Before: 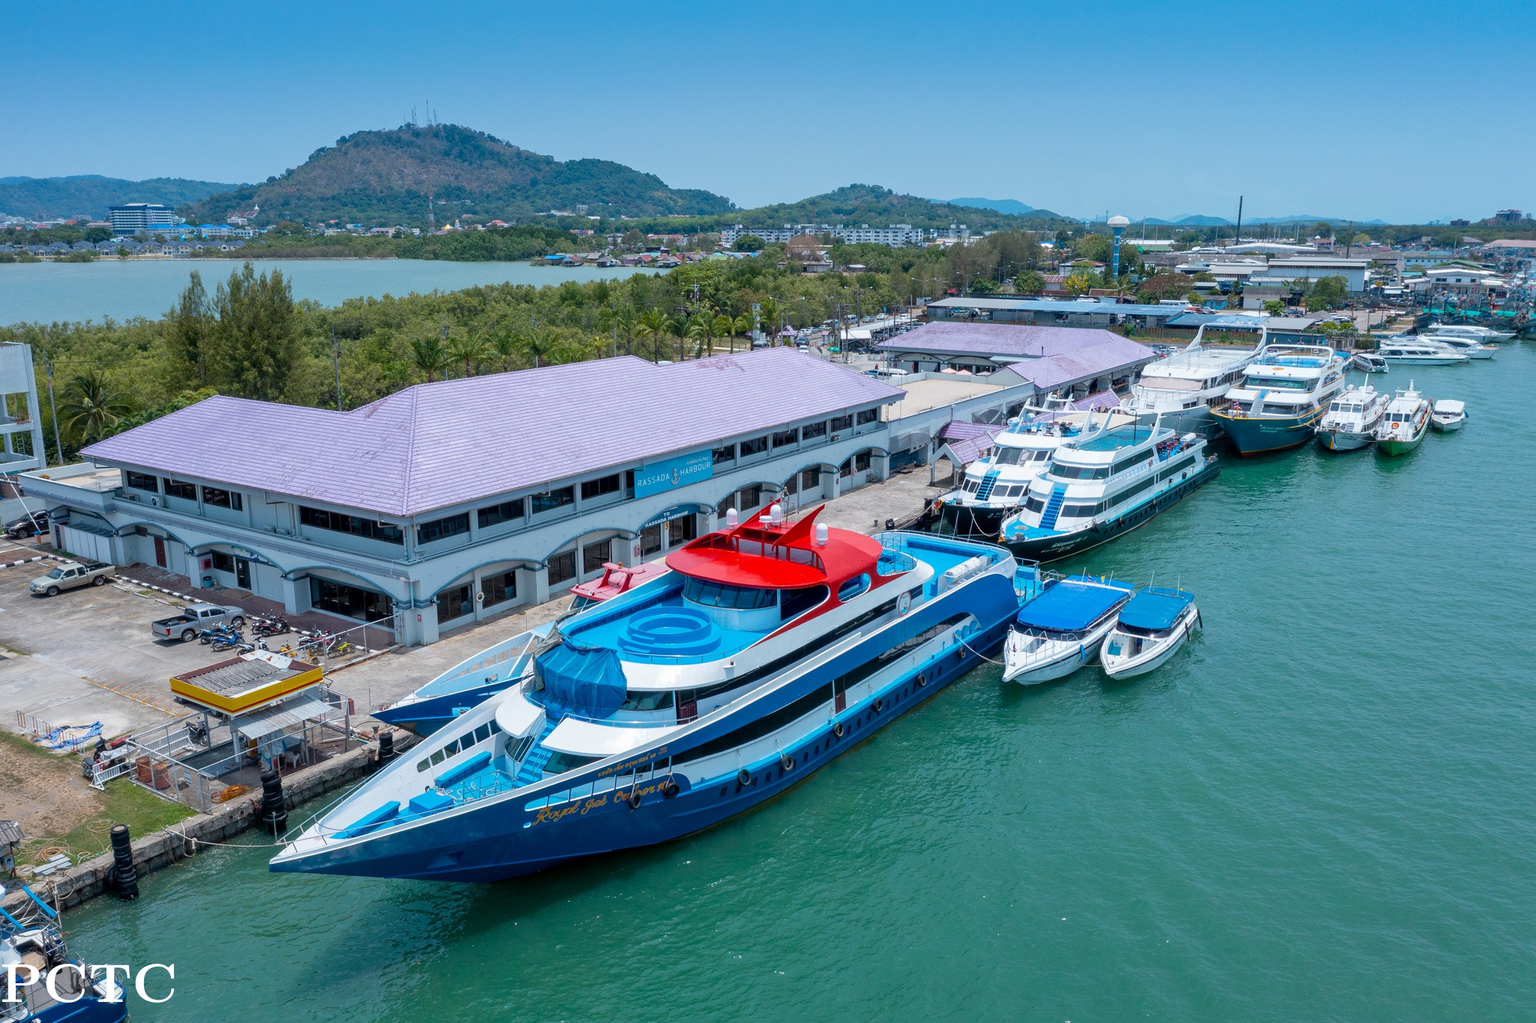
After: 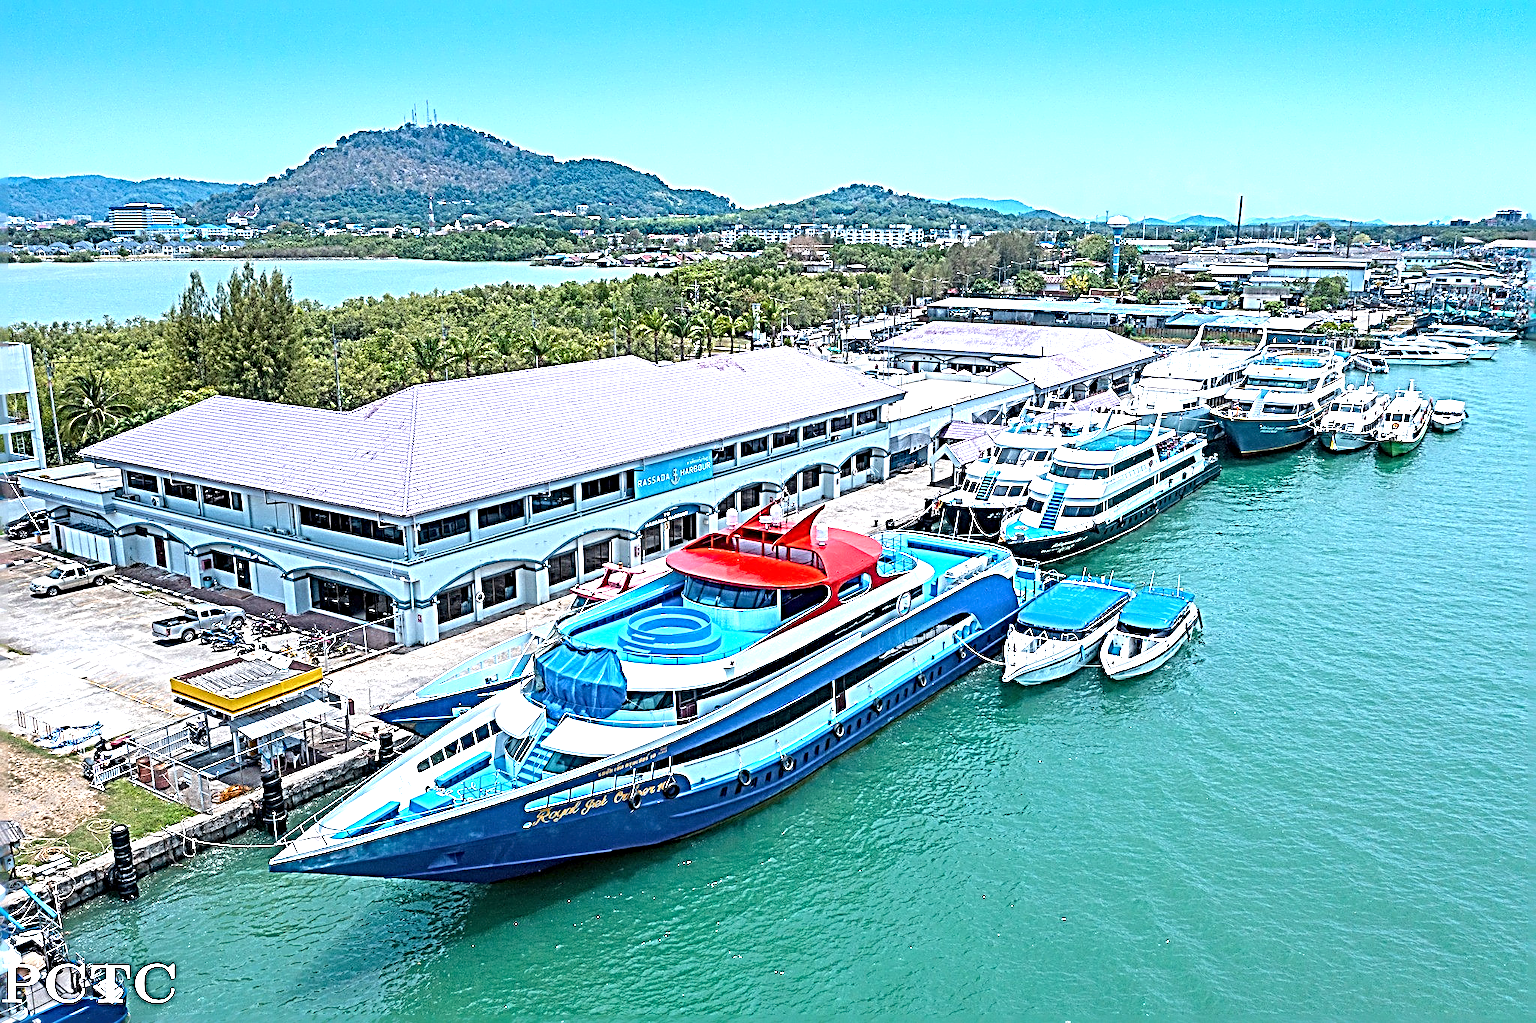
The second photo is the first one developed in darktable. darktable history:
sharpen: radius 4.001, amount 2
exposure: black level correction 0, exposure 1.173 EV, compensate exposure bias true, compensate highlight preservation false
